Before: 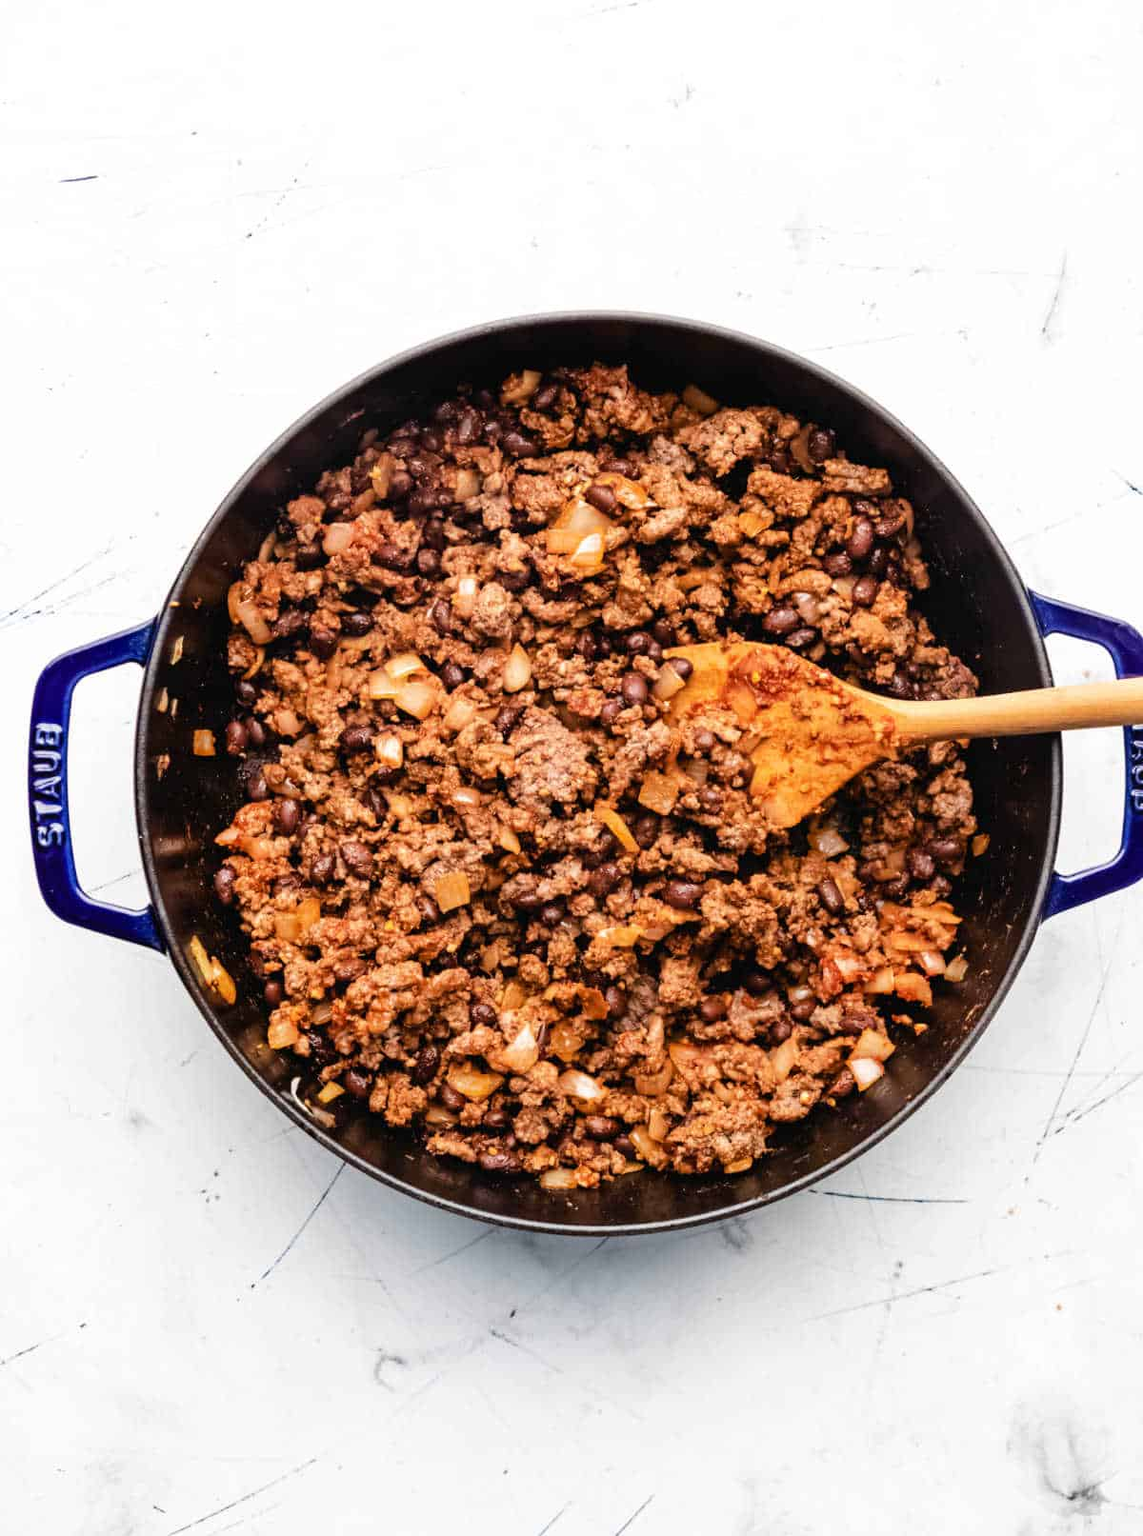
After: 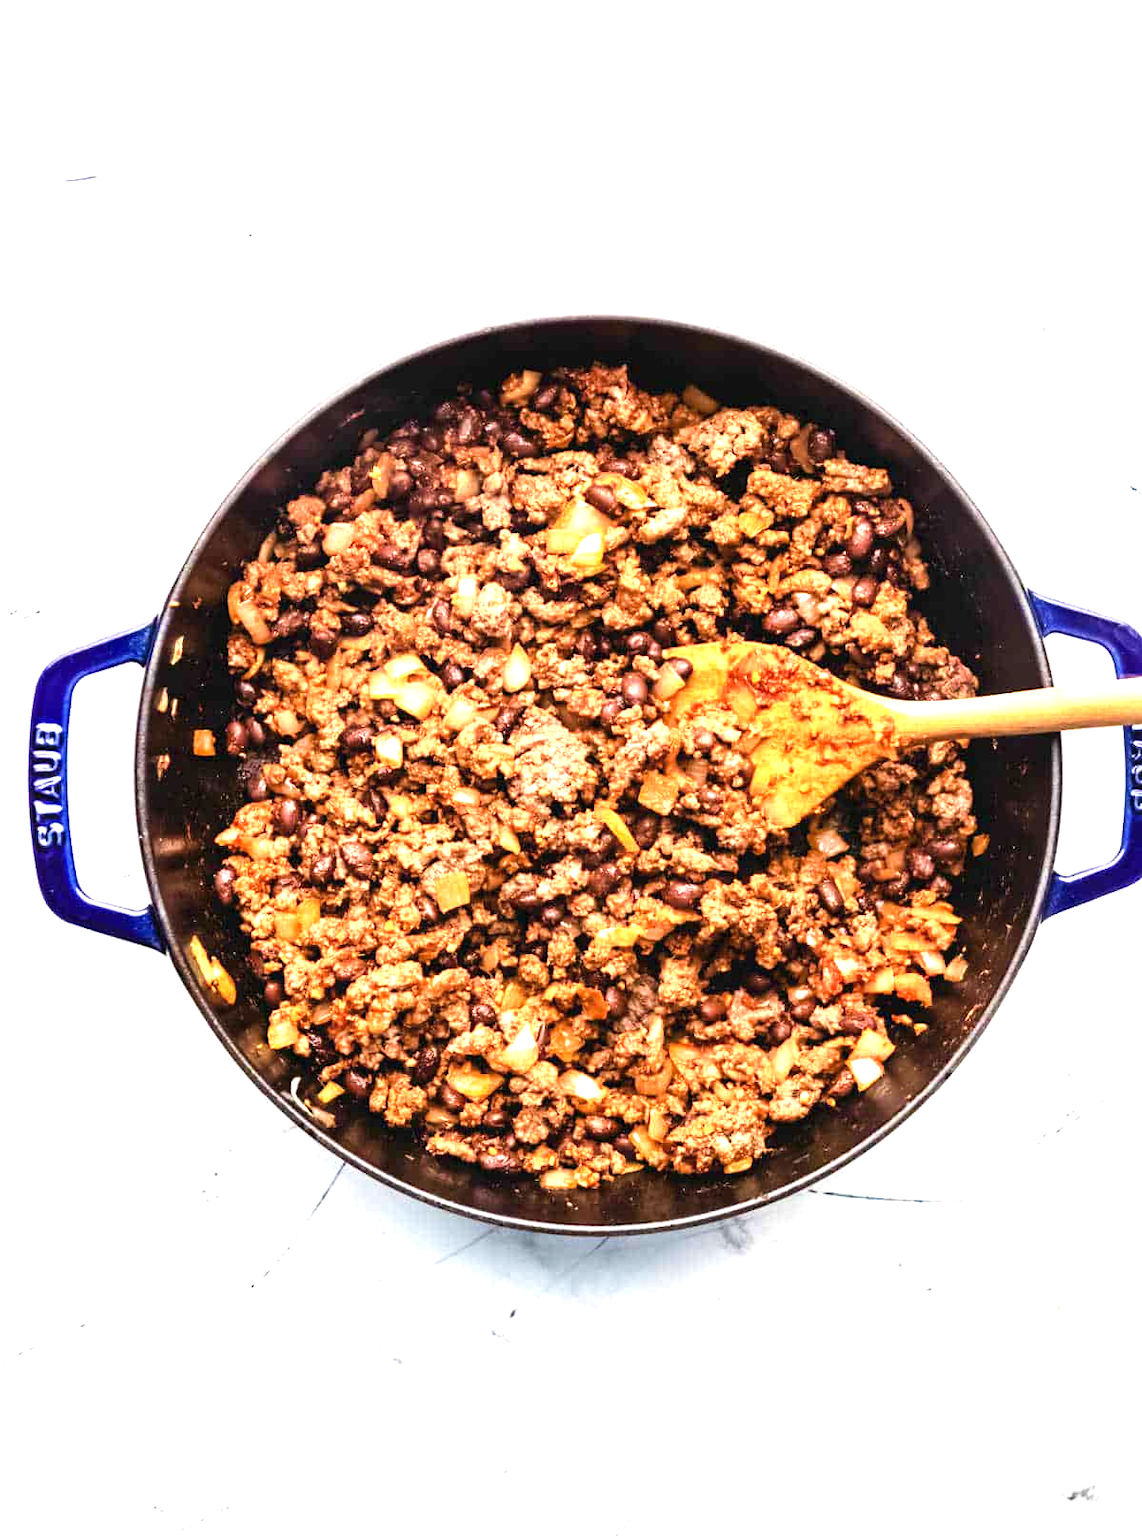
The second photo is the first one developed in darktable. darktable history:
exposure: black level correction 0, exposure 1.098 EV, compensate highlight preservation false
velvia: on, module defaults
